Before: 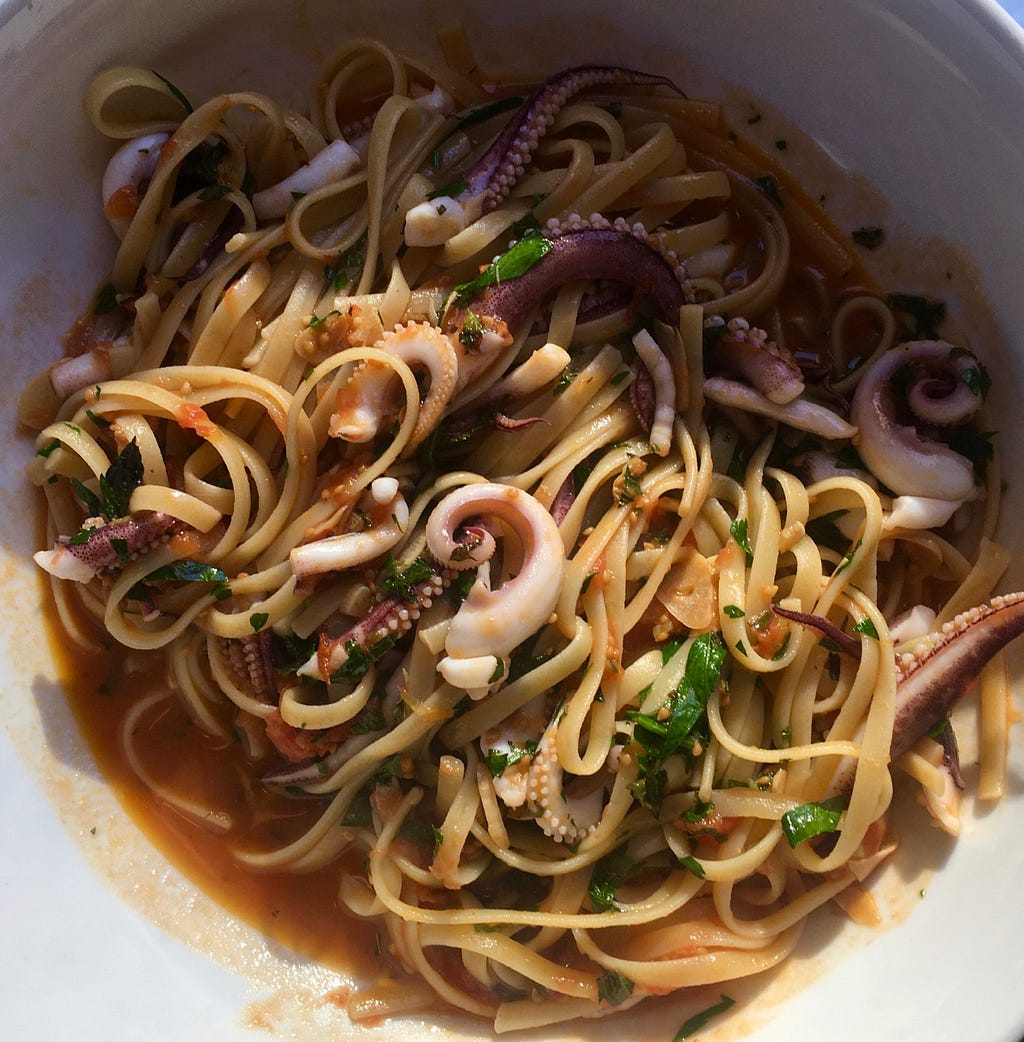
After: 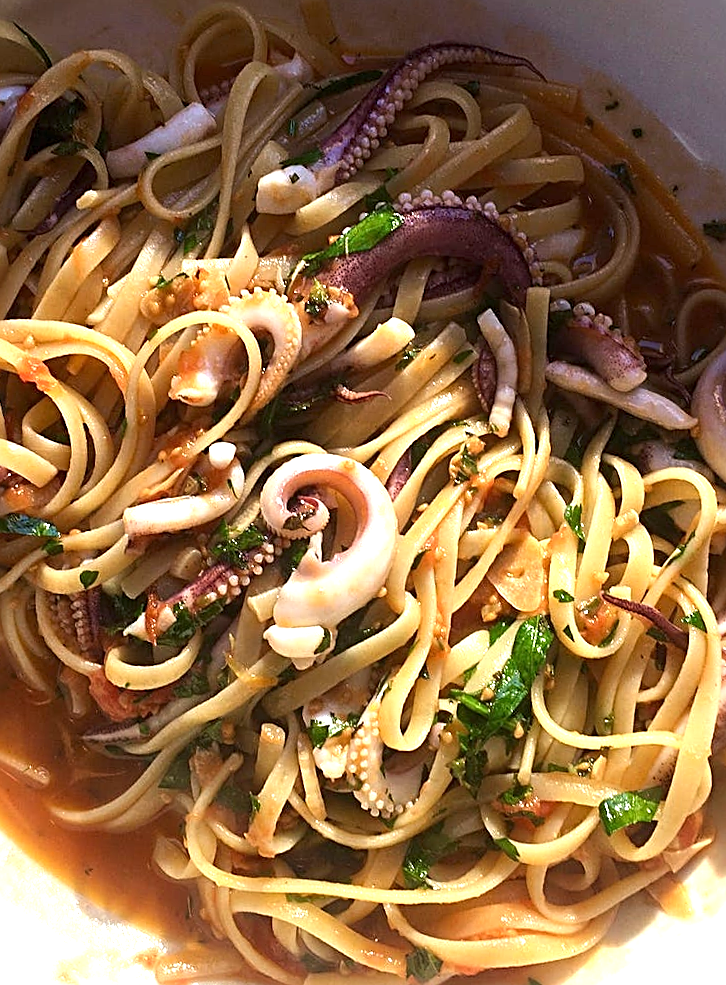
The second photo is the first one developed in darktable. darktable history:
sharpen: radius 2.584, amount 0.688
crop and rotate: angle -3.27°, left 14.277%, top 0.028%, right 10.766%, bottom 0.028%
exposure: exposure 1 EV, compensate highlight preservation false
